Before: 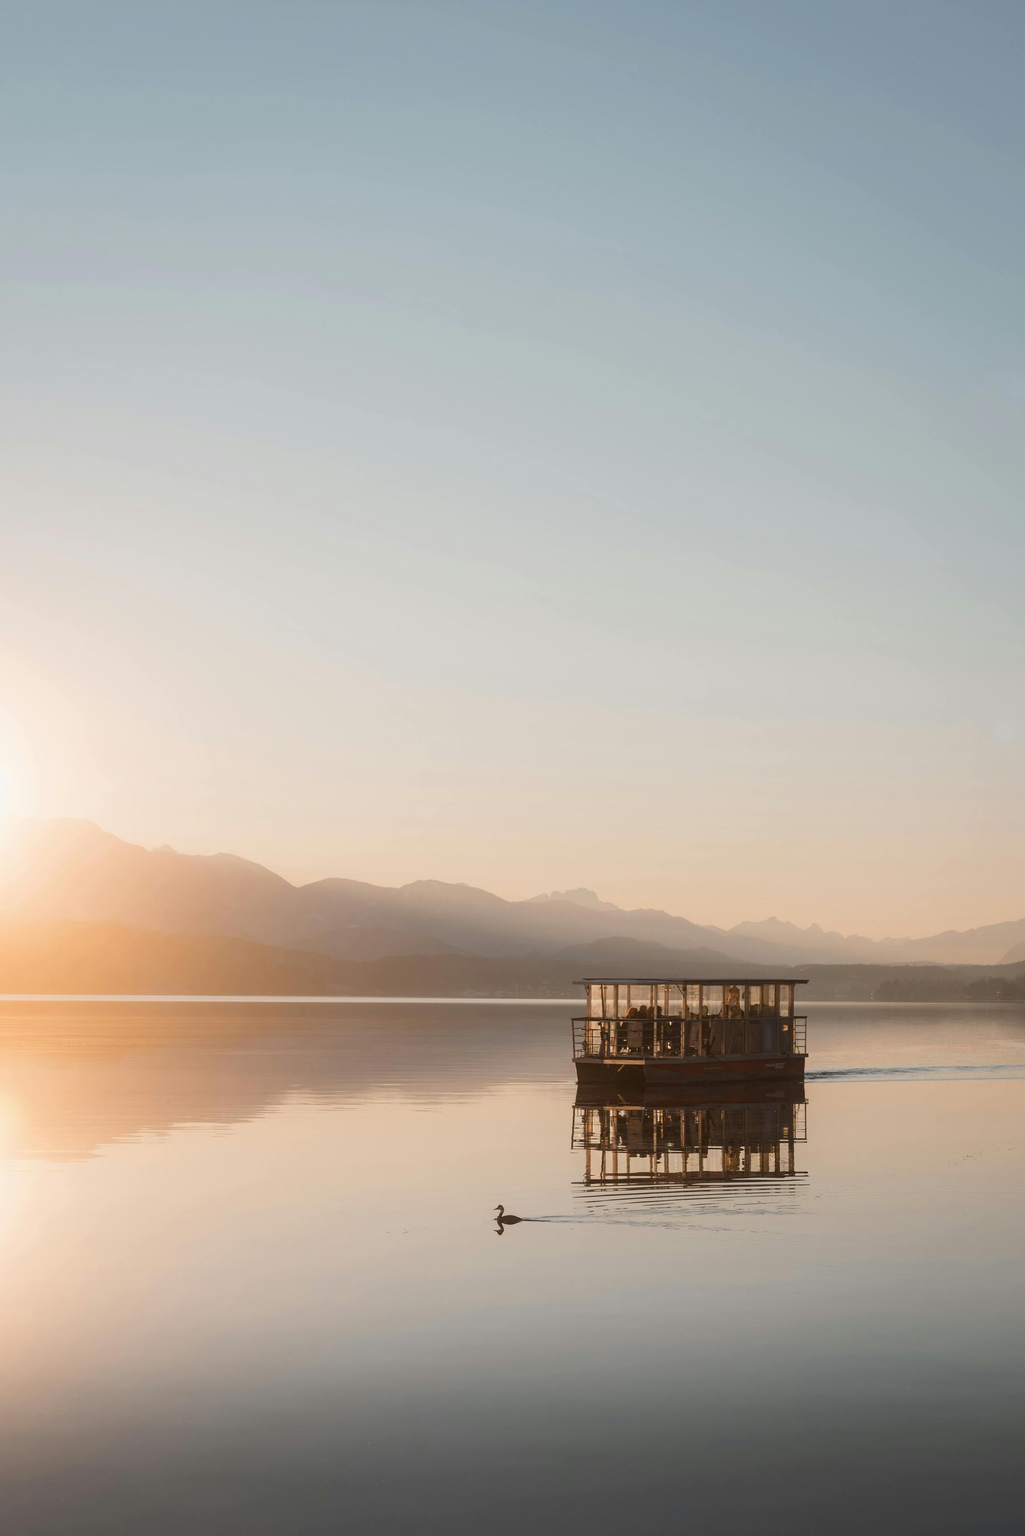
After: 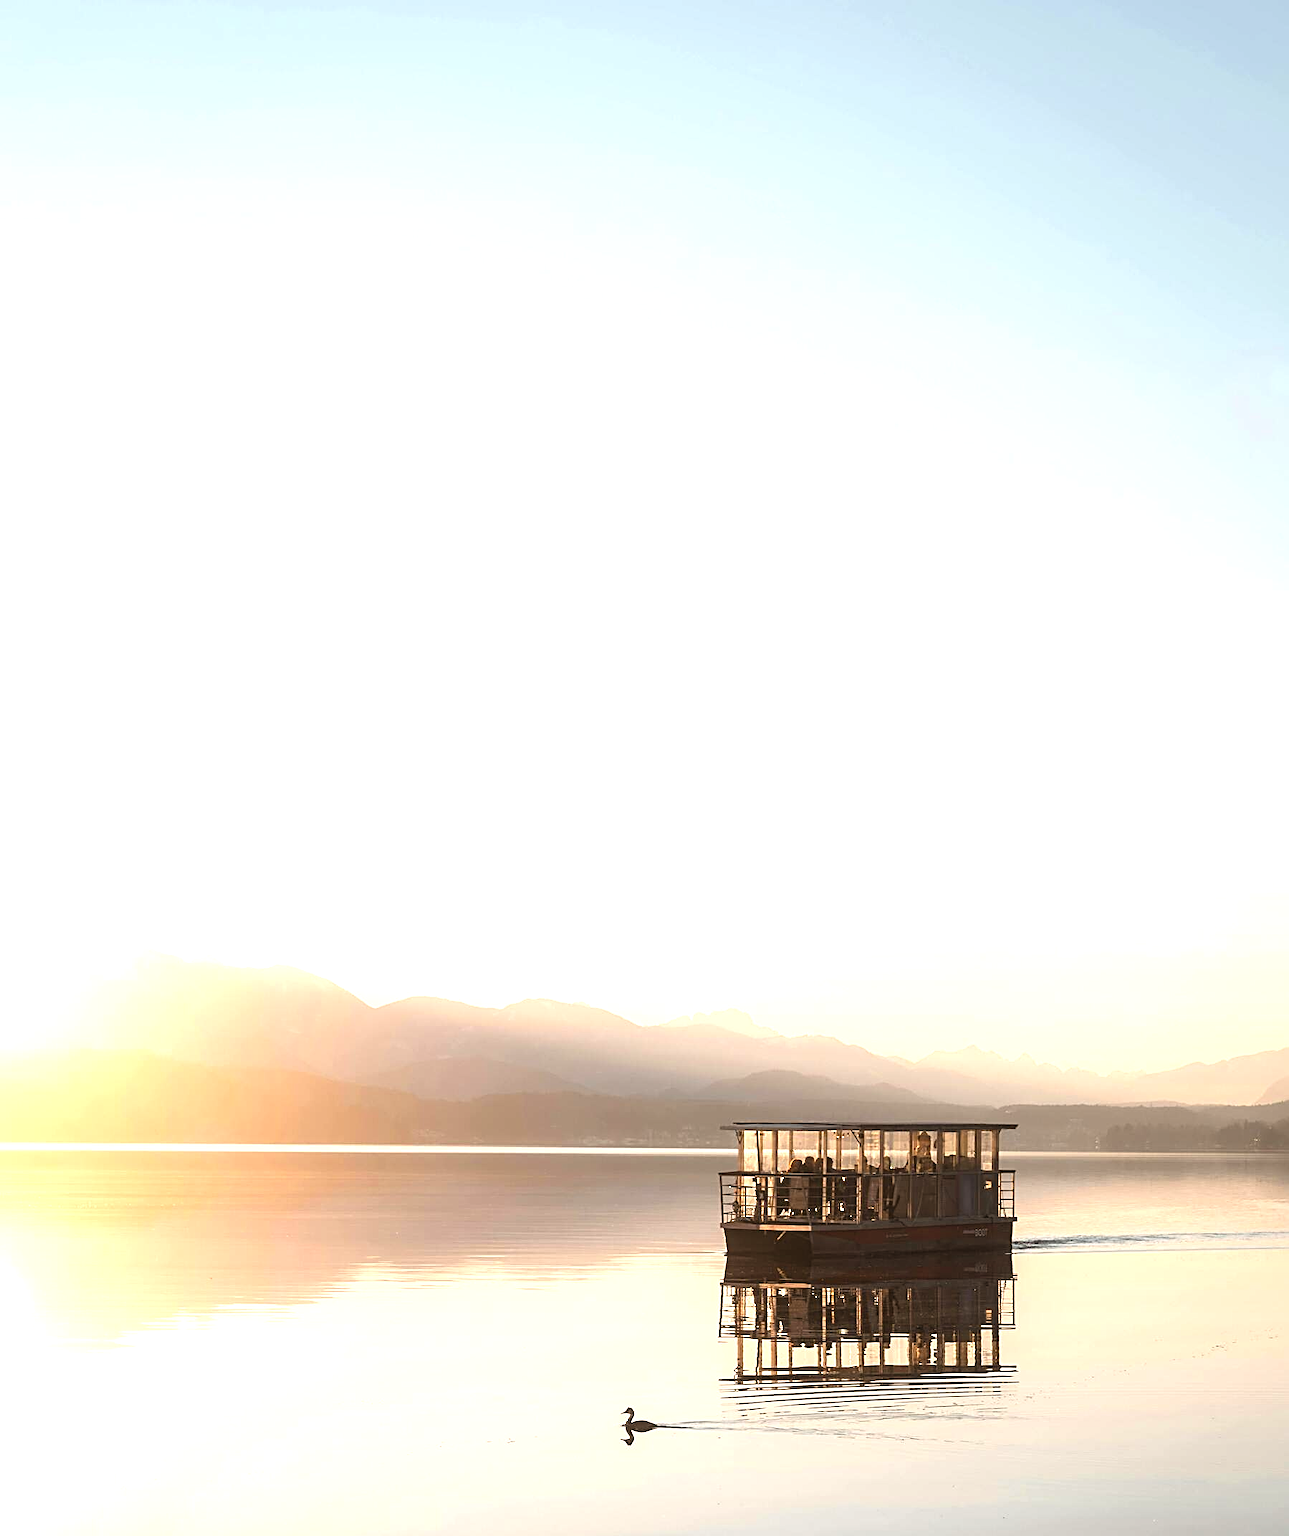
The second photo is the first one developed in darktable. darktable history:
exposure: black level correction 0, exposure 0.892 EV, compensate exposure bias true, compensate highlight preservation false
crop and rotate: top 5.651%, bottom 14.873%
sharpen: radius 2.553, amount 0.633
levels: levels [0.062, 0.494, 0.925]
